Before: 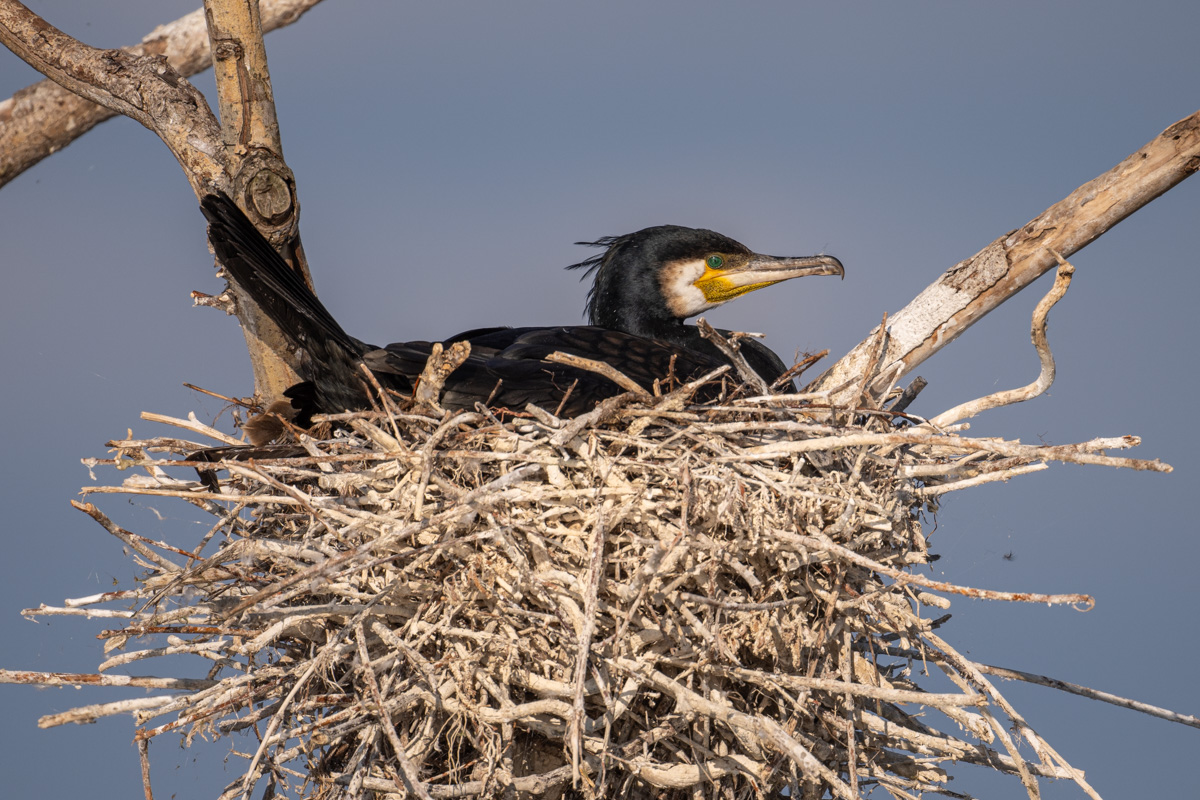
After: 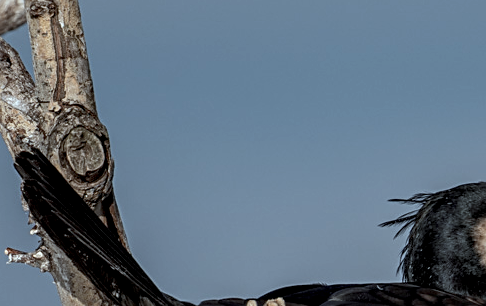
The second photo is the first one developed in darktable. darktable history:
local contrast: on, module defaults
exposure: black level correction 0.005, exposure 0.016 EV, compensate highlight preservation false
crop: left 15.514%, top 5.458%, right 43.976%, bottom 56.209%
color correction: highlights a* -12.97, highlights b* -17.76, saturation 0.705
sharpen: amount 0.497
